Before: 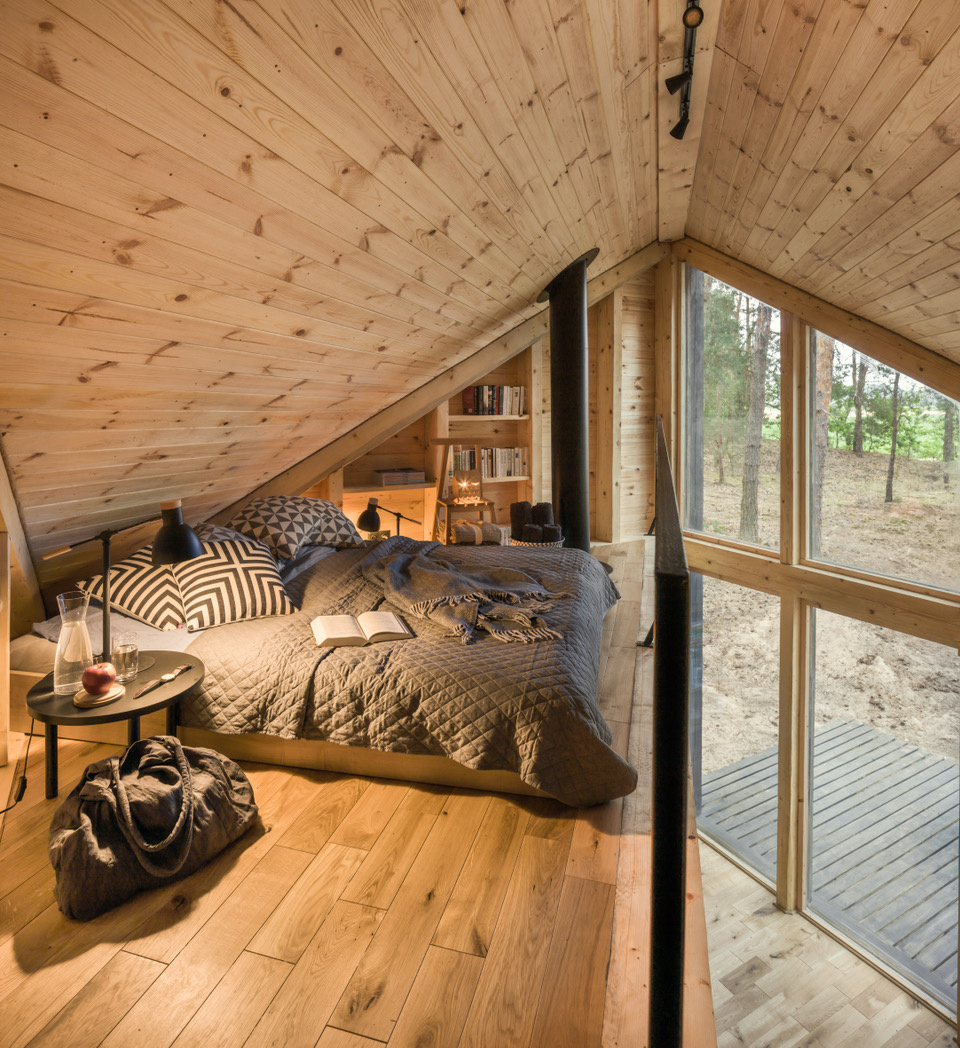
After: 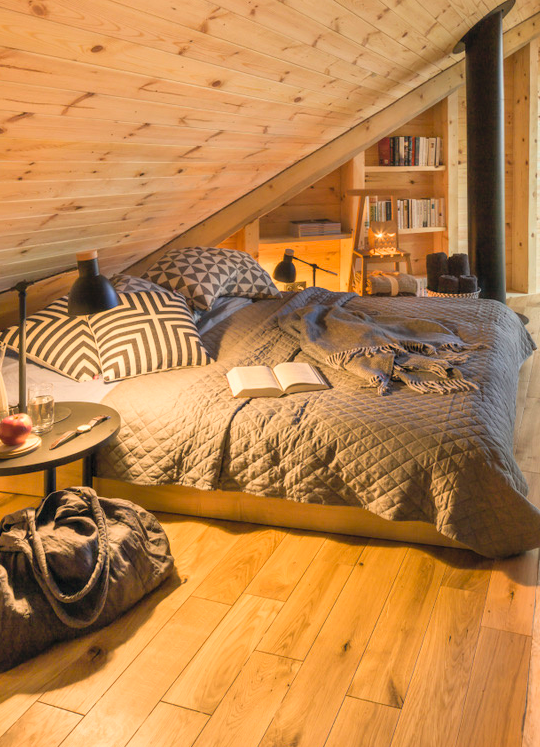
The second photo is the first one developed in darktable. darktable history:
crop: left 8.845%, top 23.842%, right 34.854%, bottom 4.801%
contrast brightness saturation: contrast 0.065, brightness 0.179, saturation 0.404
